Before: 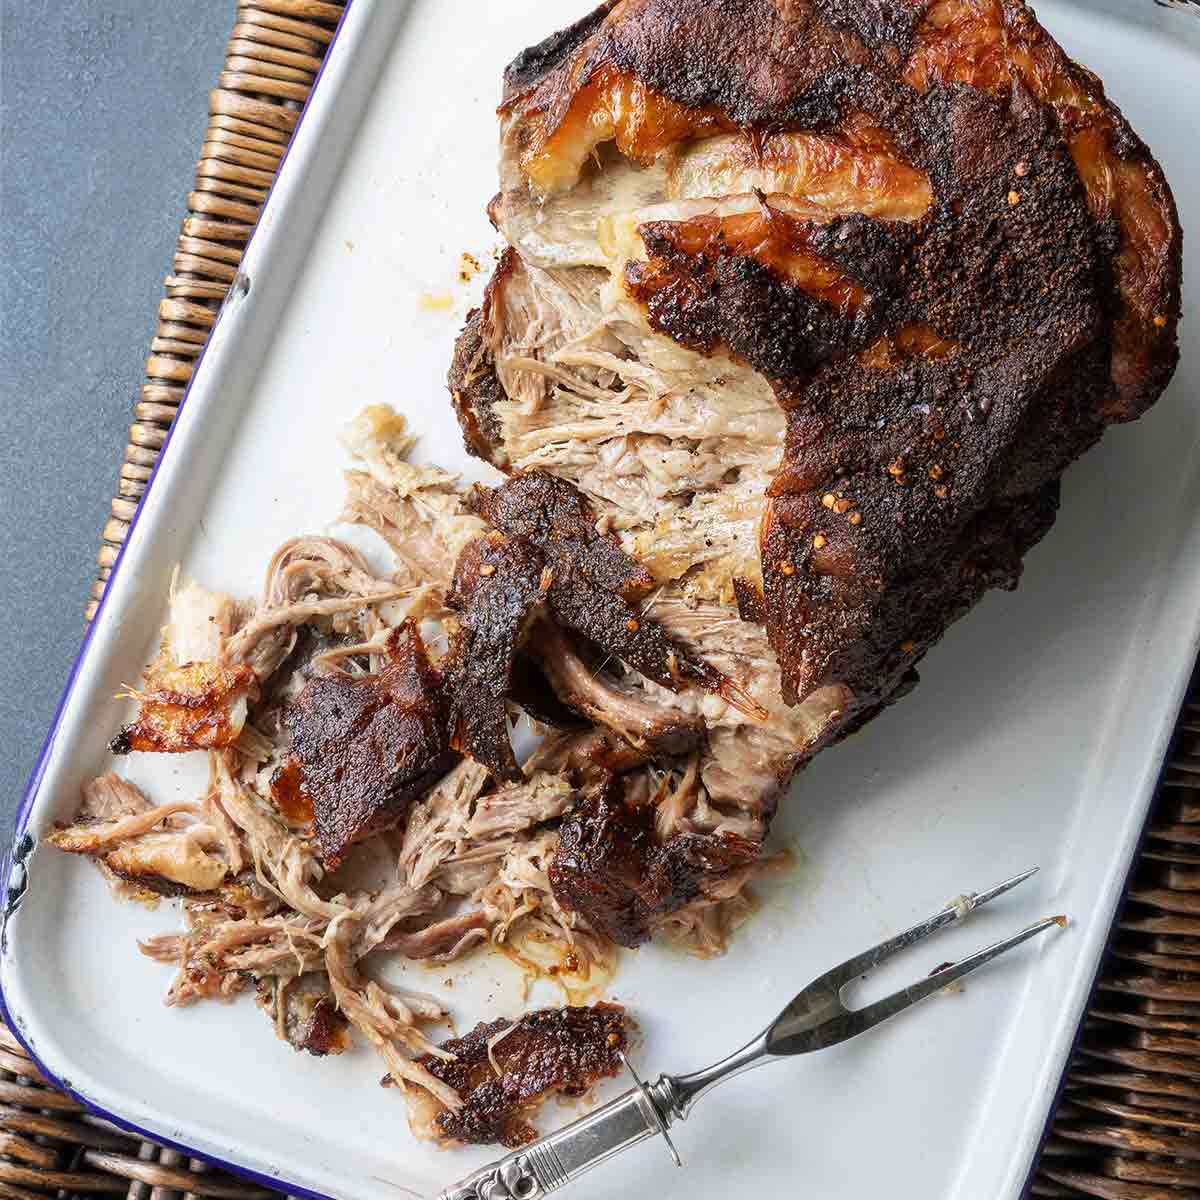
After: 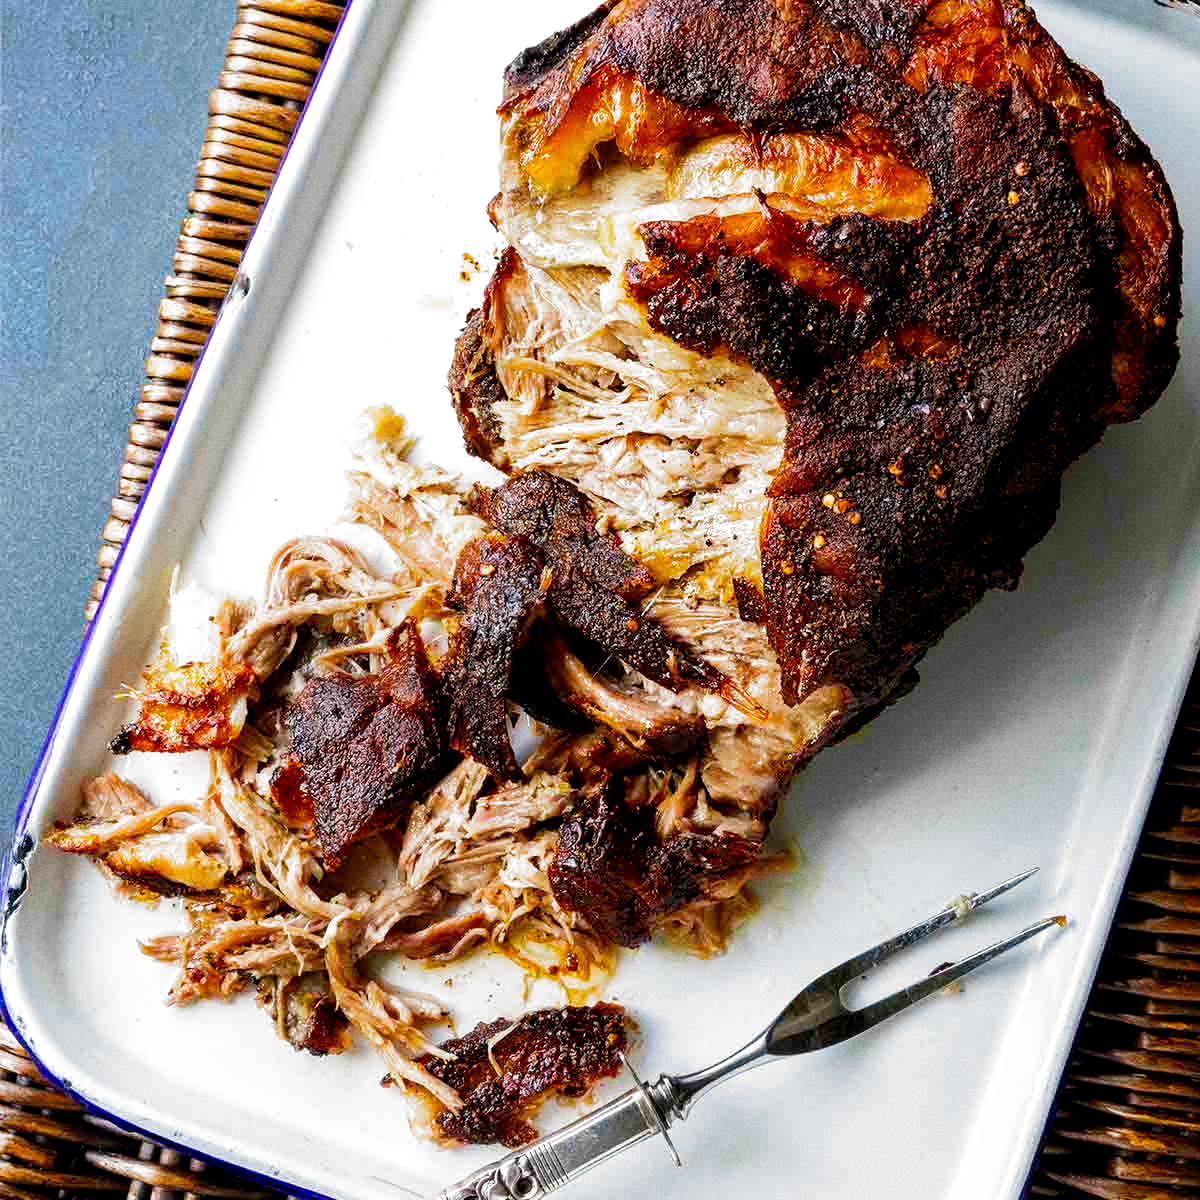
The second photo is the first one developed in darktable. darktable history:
levels: mode automatic, black 0.023%, white 99.97%, levels [0.062, 0.494, 0.925]
color balance rgb: linear chroma grading › global chroma 15%, perceptual saturation grading › global saturation 30%
grain: coarseness 0.09 ISO
filmic rgb: black relative exposure -8.2 EV, white relative exposure 2.2 EV, threshold 3 EV, hardness 7.11, latitude 75%, contrast 1.325, highlights saturation mix -2%, shadows ↔ highlights balance 30%, preserve chrominance no, color science v5 (2021), contrast in shadows safe, contrast in highlights safe, enable highlight reconstruction true
